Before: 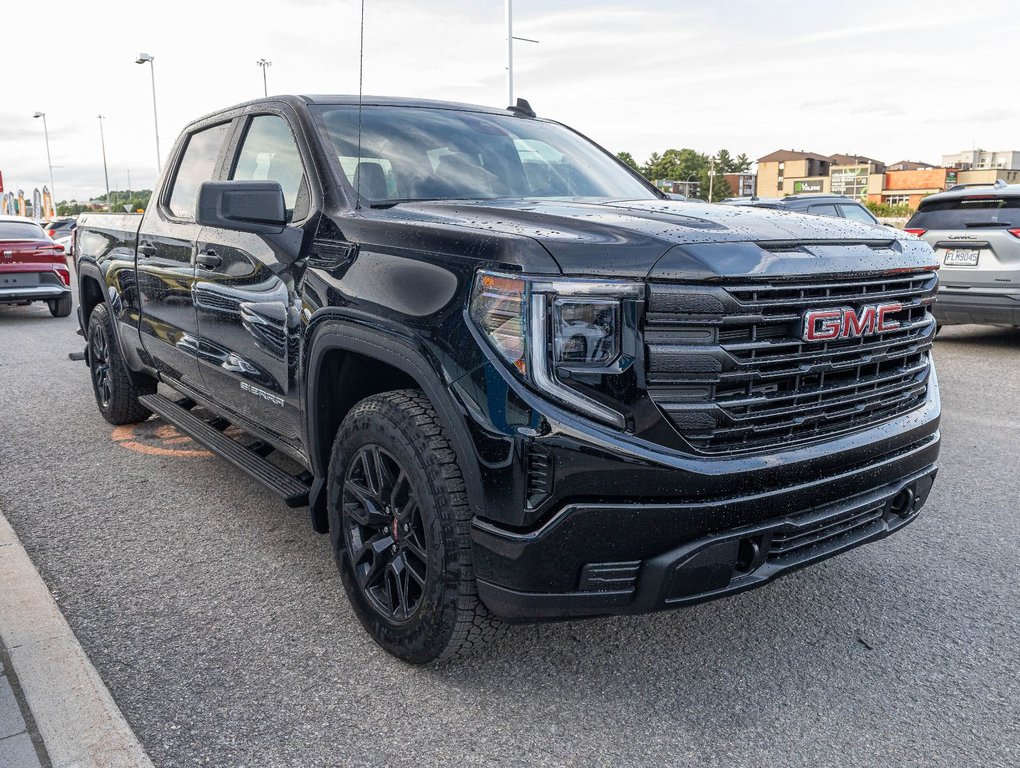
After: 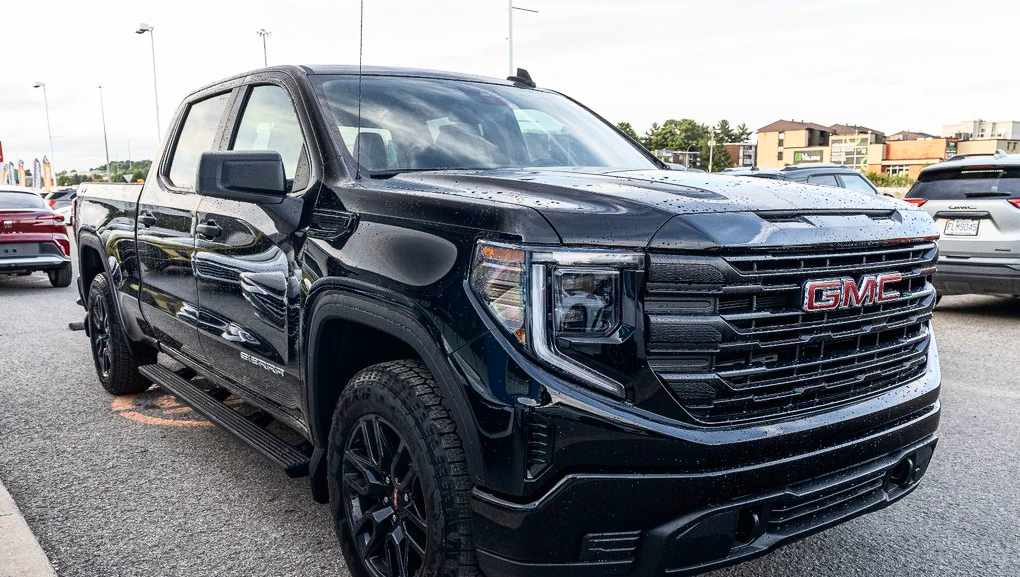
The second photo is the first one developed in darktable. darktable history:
exposure: exposure -0.012 EV, compensate highlight preservation false
crop: top 3.945%, bottom 20.917%
tone curve: curves: ch0 [(0, 0) (0.003, 0.008) (0.011, 0.008) (0.025, 0.011) (0.044, 0.017) (0.069, 0.026) (0.1, 0.039) (0.136, 0.054) (0.177, 0.093) (0.224, 0.15) (0.277, 0.21) (0.335, 0.285) (0.399, 0.366) (0.468, 0.462) (0.543, 0.564) (0.623, 0.679) (0.709, 0.79) (0.801, 0.883) (0.898, 0.95) (1, 1)], color space Lab, independent channels, preserve colors none
